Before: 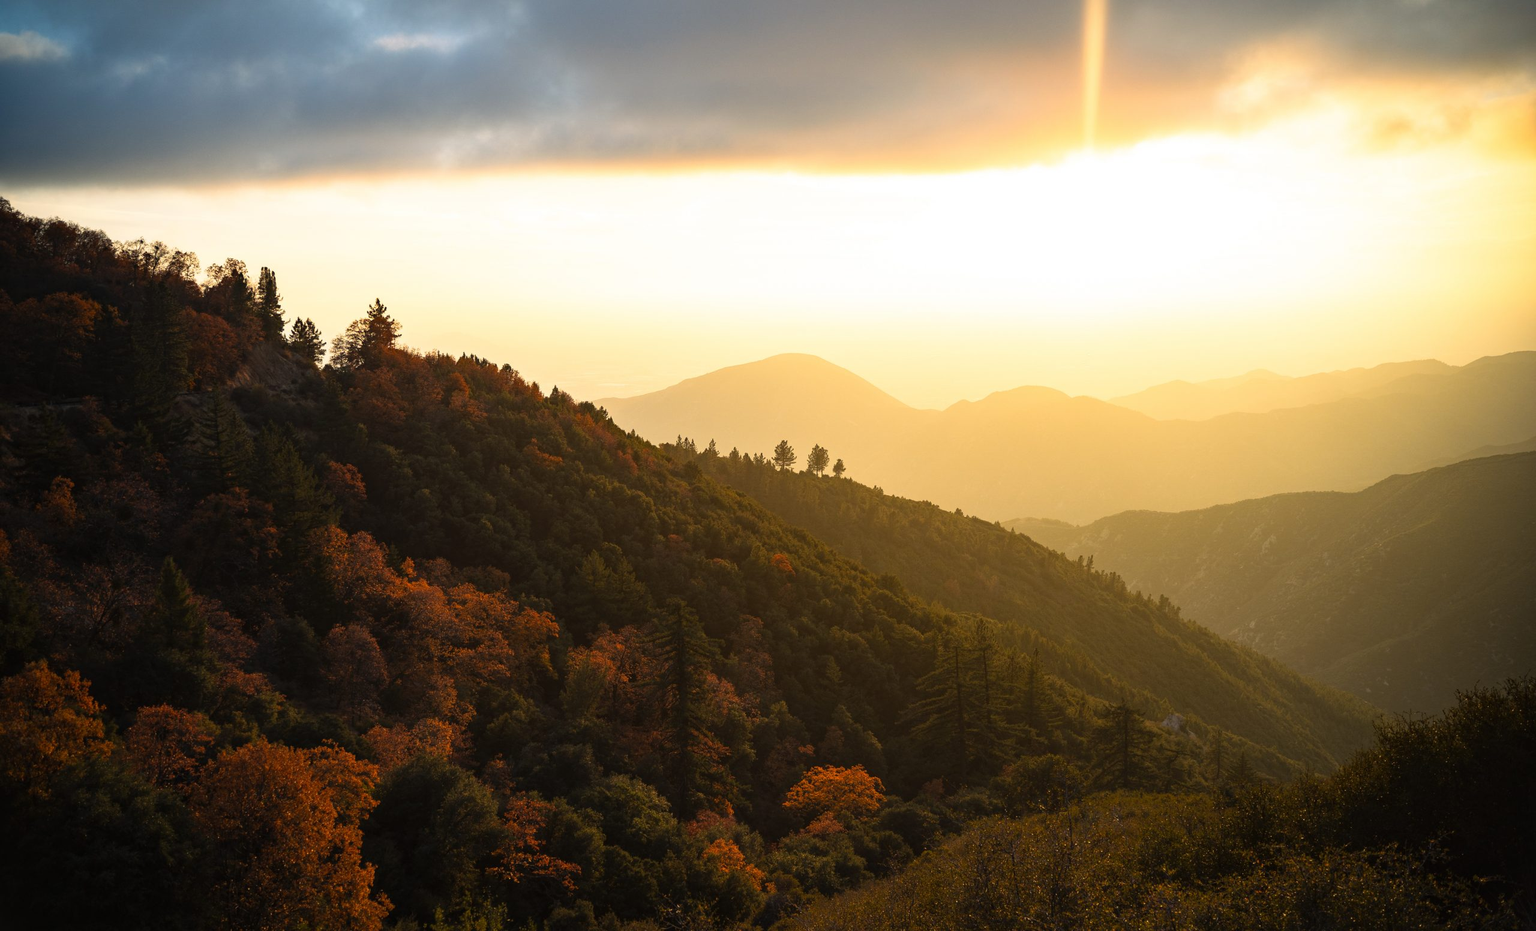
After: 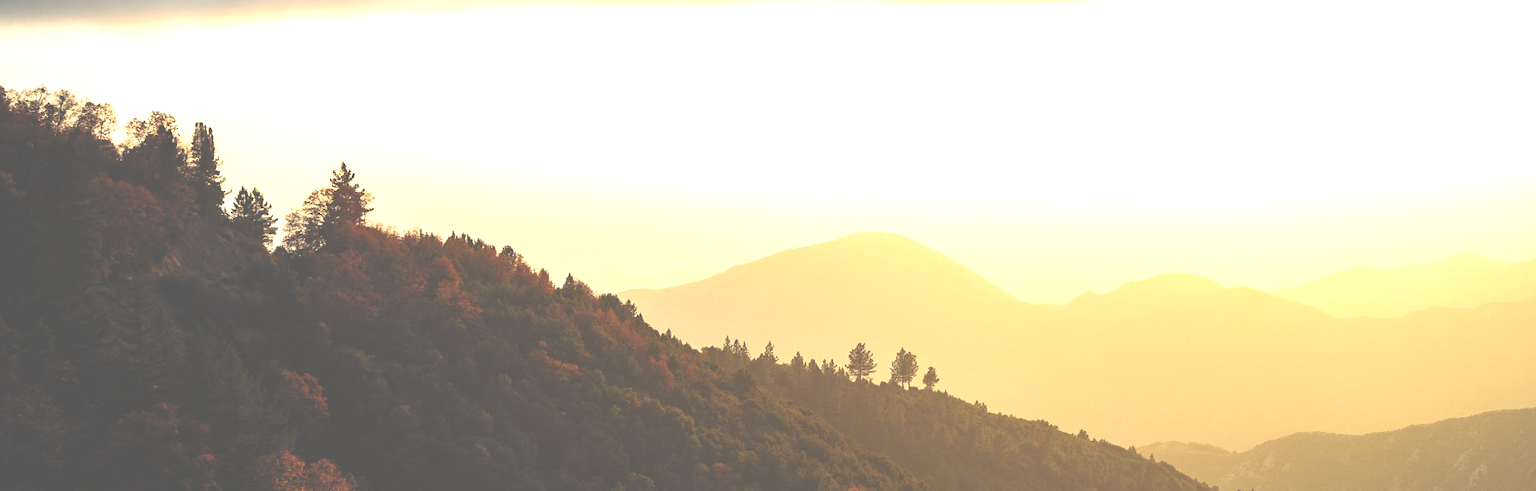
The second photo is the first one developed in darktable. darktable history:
crop: left 7.036%, top 18.398%, right 14.379%, bottom 40.043%
exposure: black level correction -0.071, exposure 0.5 EV, compensate highlight preservation false
